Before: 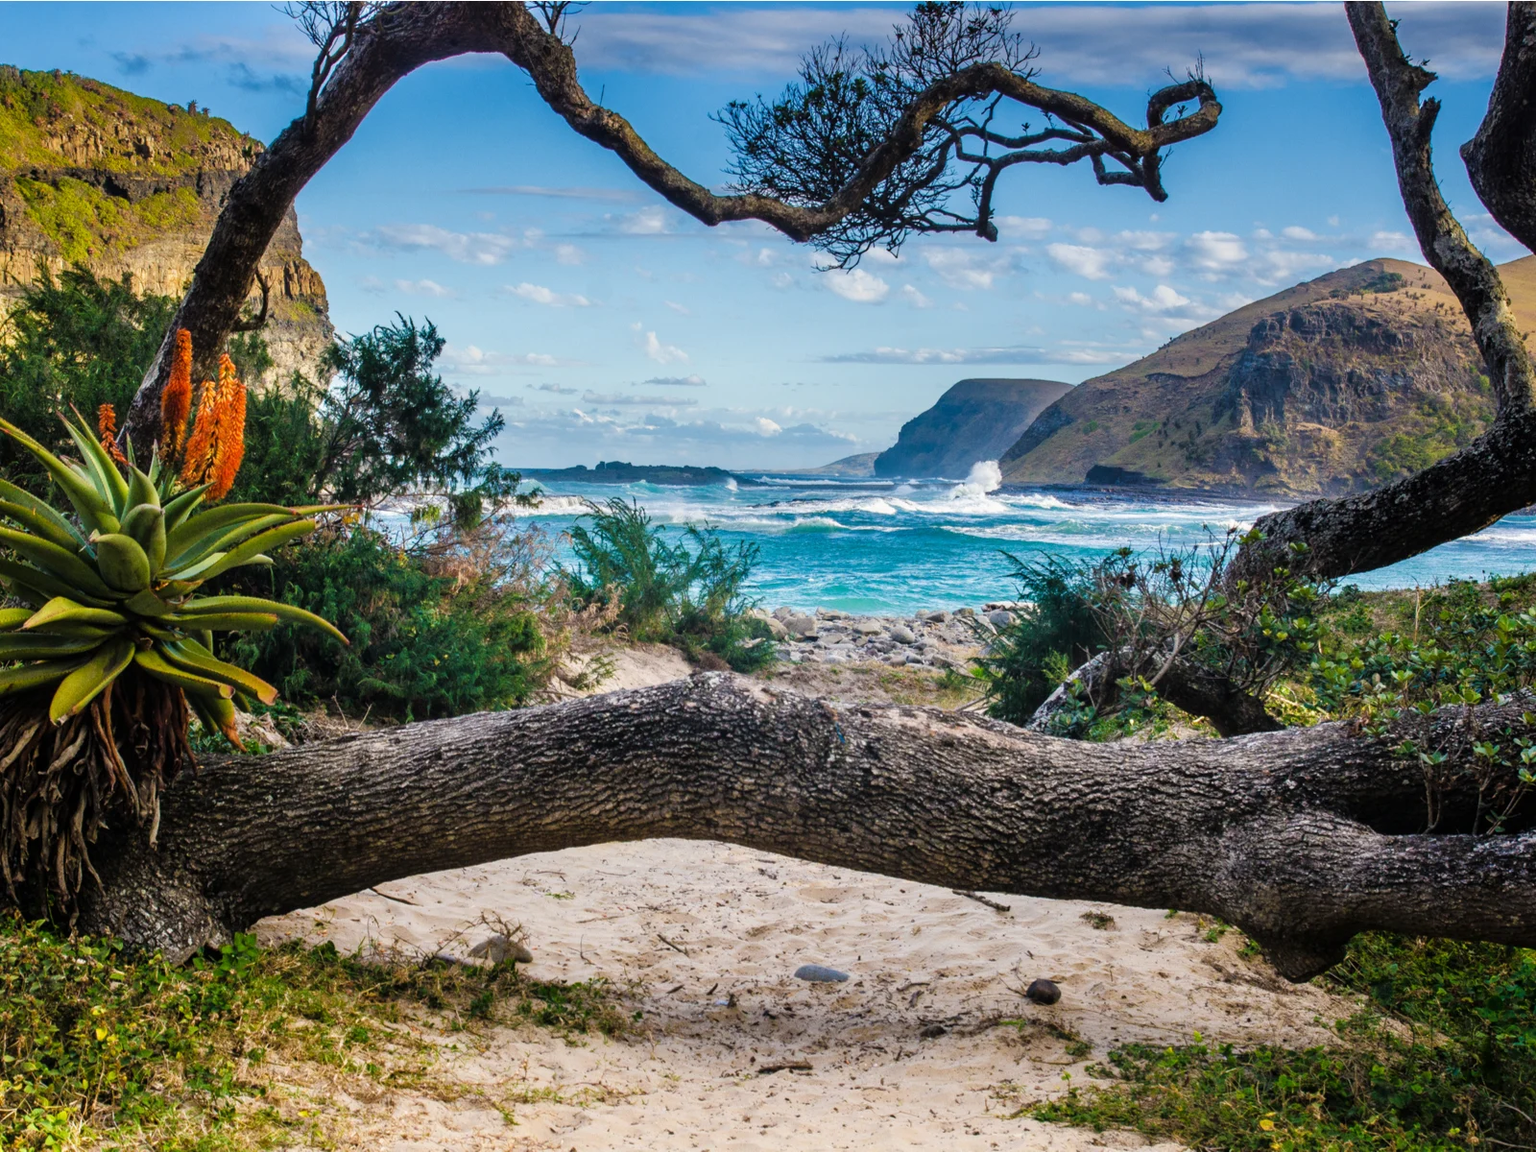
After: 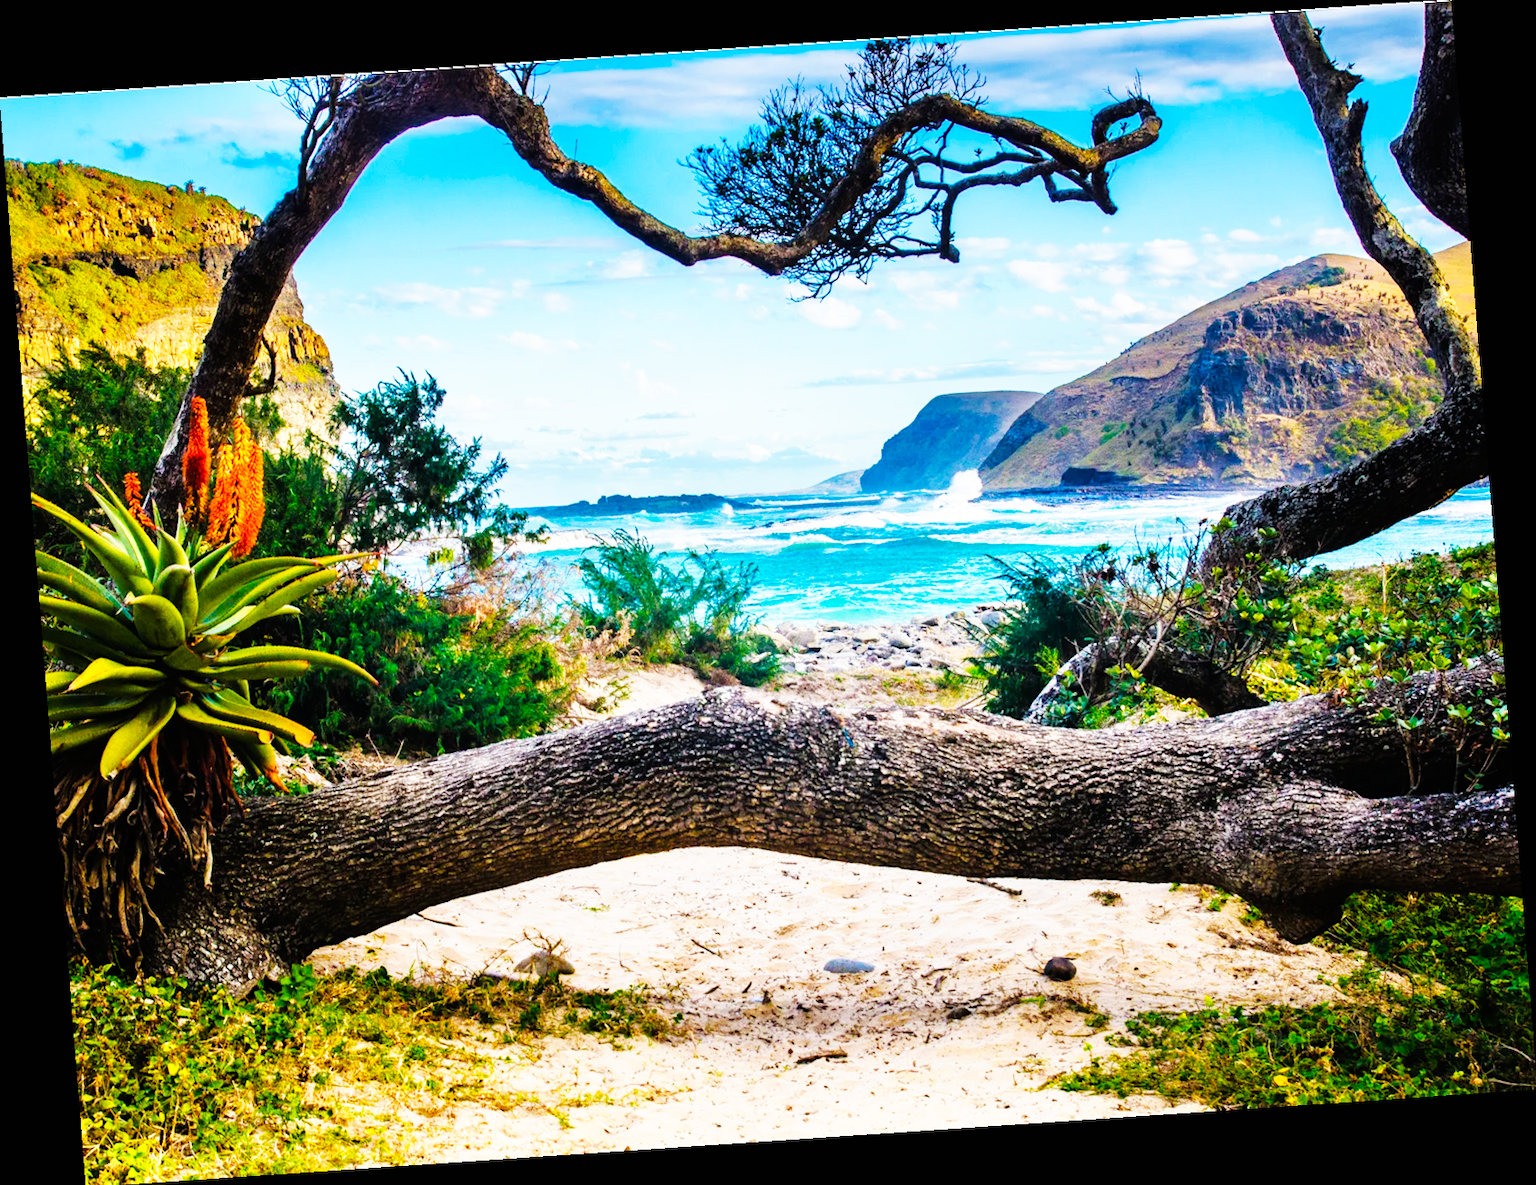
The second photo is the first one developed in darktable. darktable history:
color balance rgb: perceptual saturation grading › global saturation 25%, global vibrance 20%
base curve: curves: ch0 [(0, 0) (0.007, 0.004) (0.027, 0.03) (0.046, 0.07) (0.207, 0.54) (0.442, 0.872) (0.673, 0.972) (1, 1)], preserve colors none
rotate and perspective: rotation -4.2°, shear 0.006, automatic cropping off
